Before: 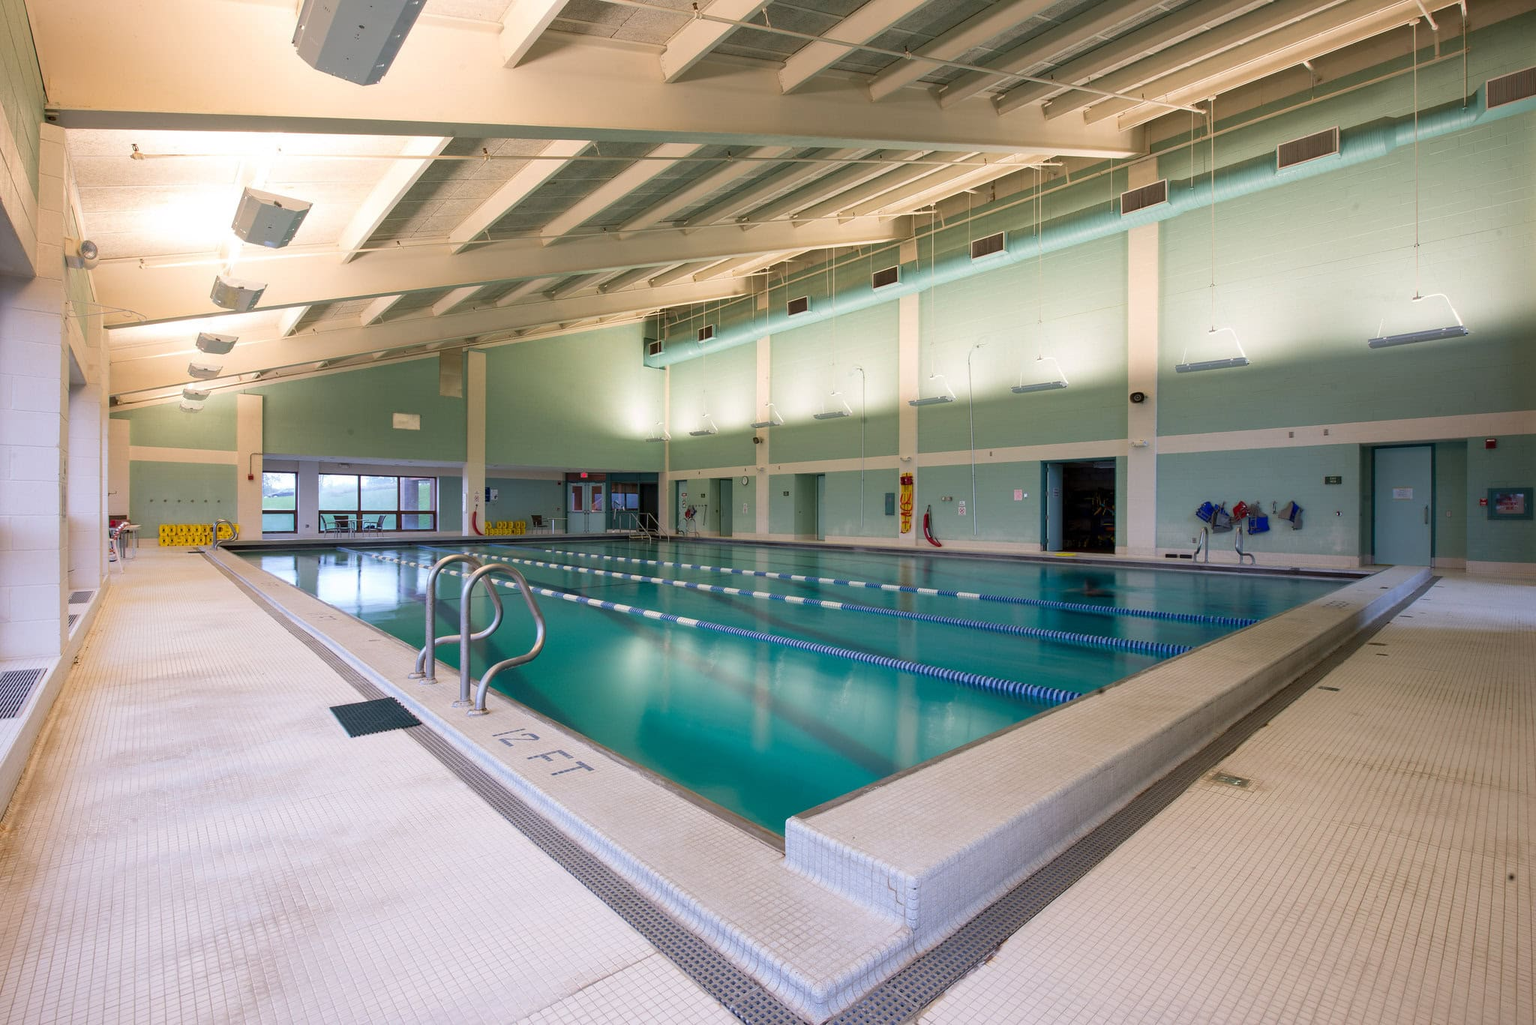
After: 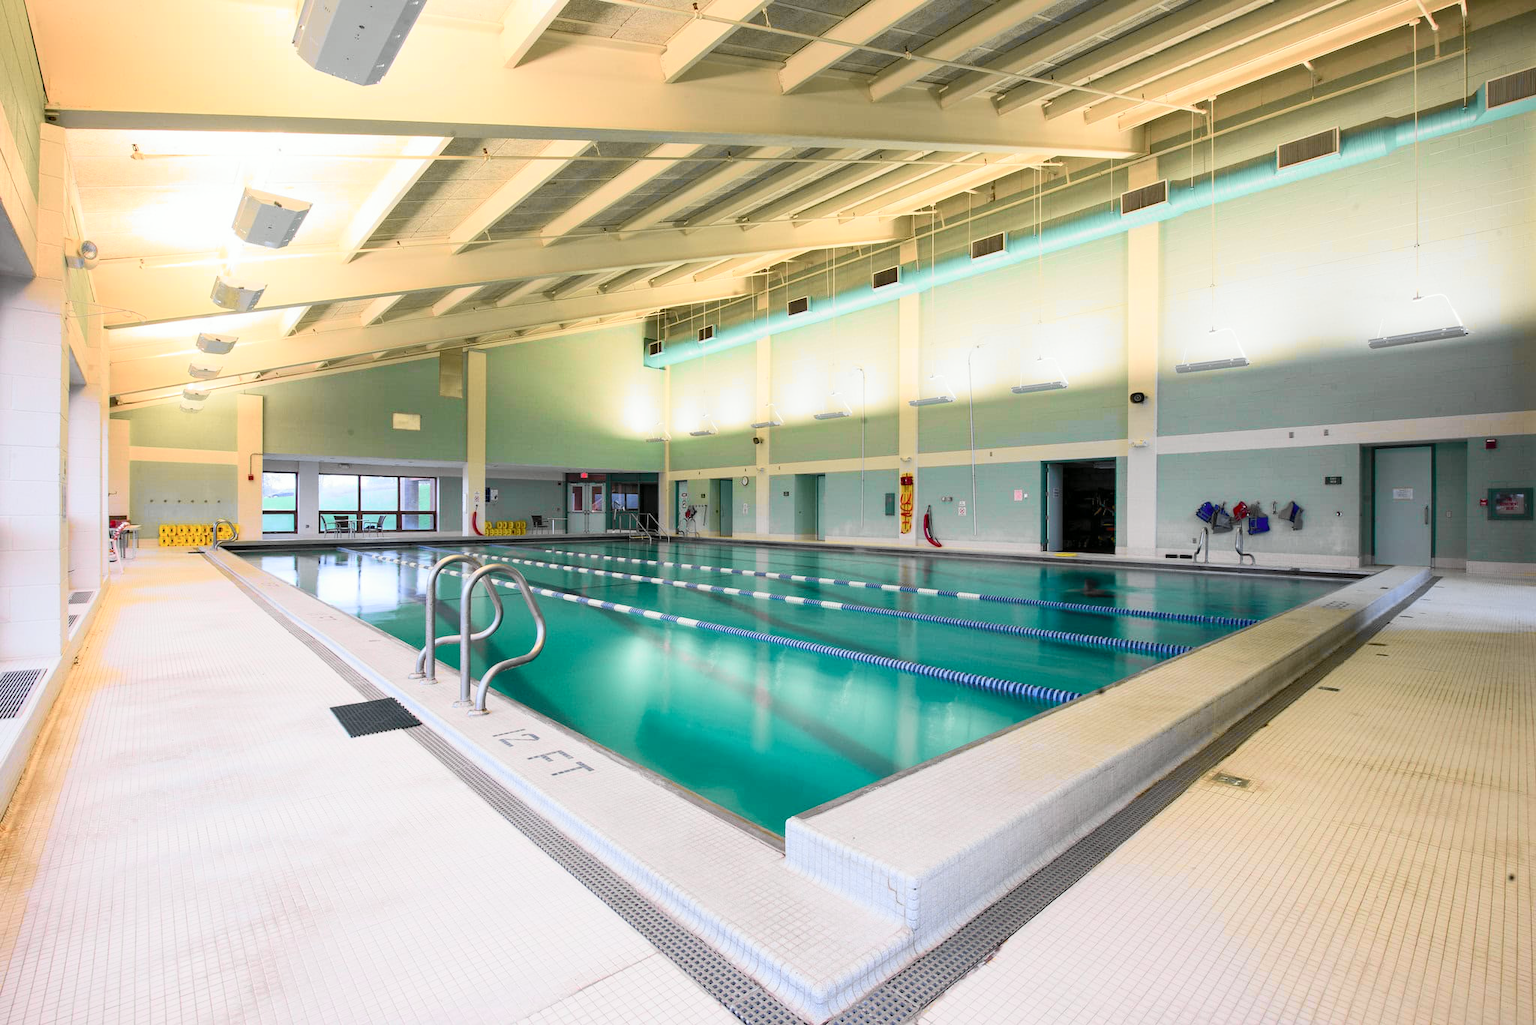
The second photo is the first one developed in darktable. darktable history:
tone curve: curves: ch0 [(0, 0) (0.055, 0.057) (0.258, 0.307) (0.434, 0.543) (0.517, 0.657) (0.745, 0.874) (1, 1)]; ch1 [(0, 0) (0.346, 0.307) (0.418, 0.383) (0.46, 0.439) (0.482, 0.493) (0.502, 0.497) (0.517, 0.506) (0.55, 0.561) (0.588, 0.61) (0.646, 0.688) (1, 1)]; ch2 [(0, 0) (0.346, 0.34) (0.431, 0.45) (0.485, 0.499) (0.5, 0.503) (0.527, 0.508) (0.545, 0.562) (0.679, 0.706) (1, 1)], color space Lab, independent channels, preserve colors none
